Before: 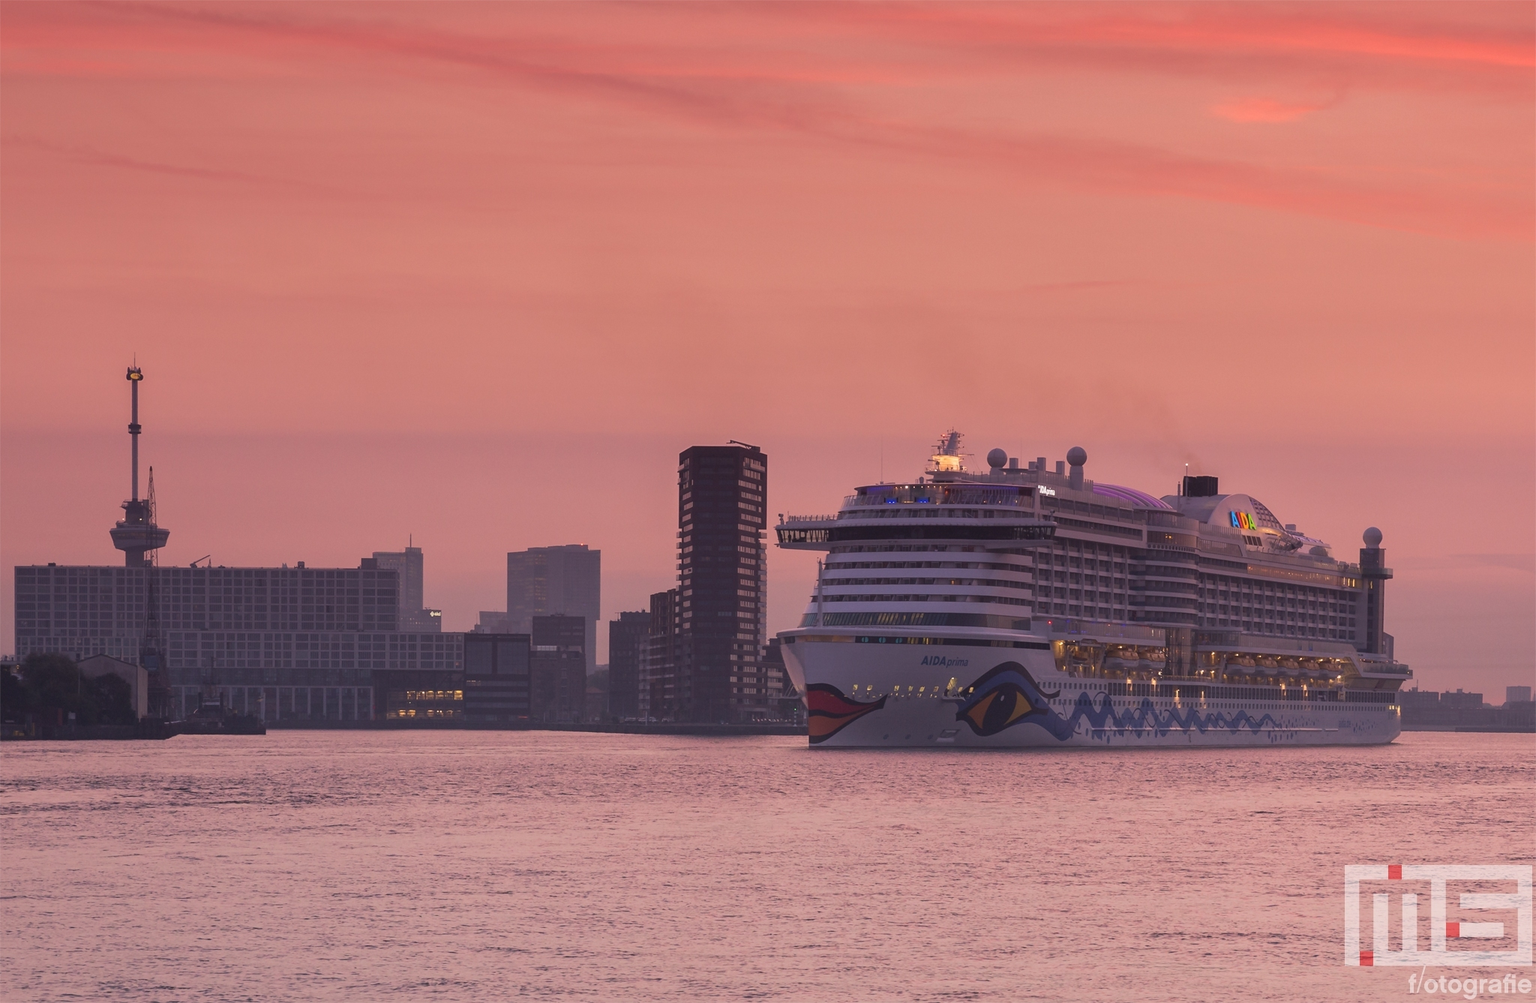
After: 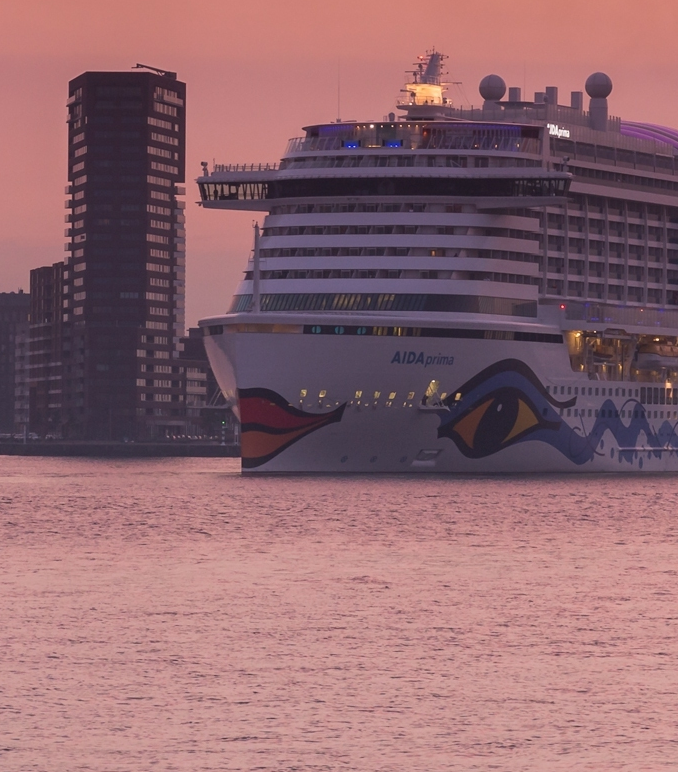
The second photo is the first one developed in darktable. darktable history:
crop: left 40.878%, top 39.176%, right 25.993%, bottom 3.081%
tone equalizer: on, module defaults
